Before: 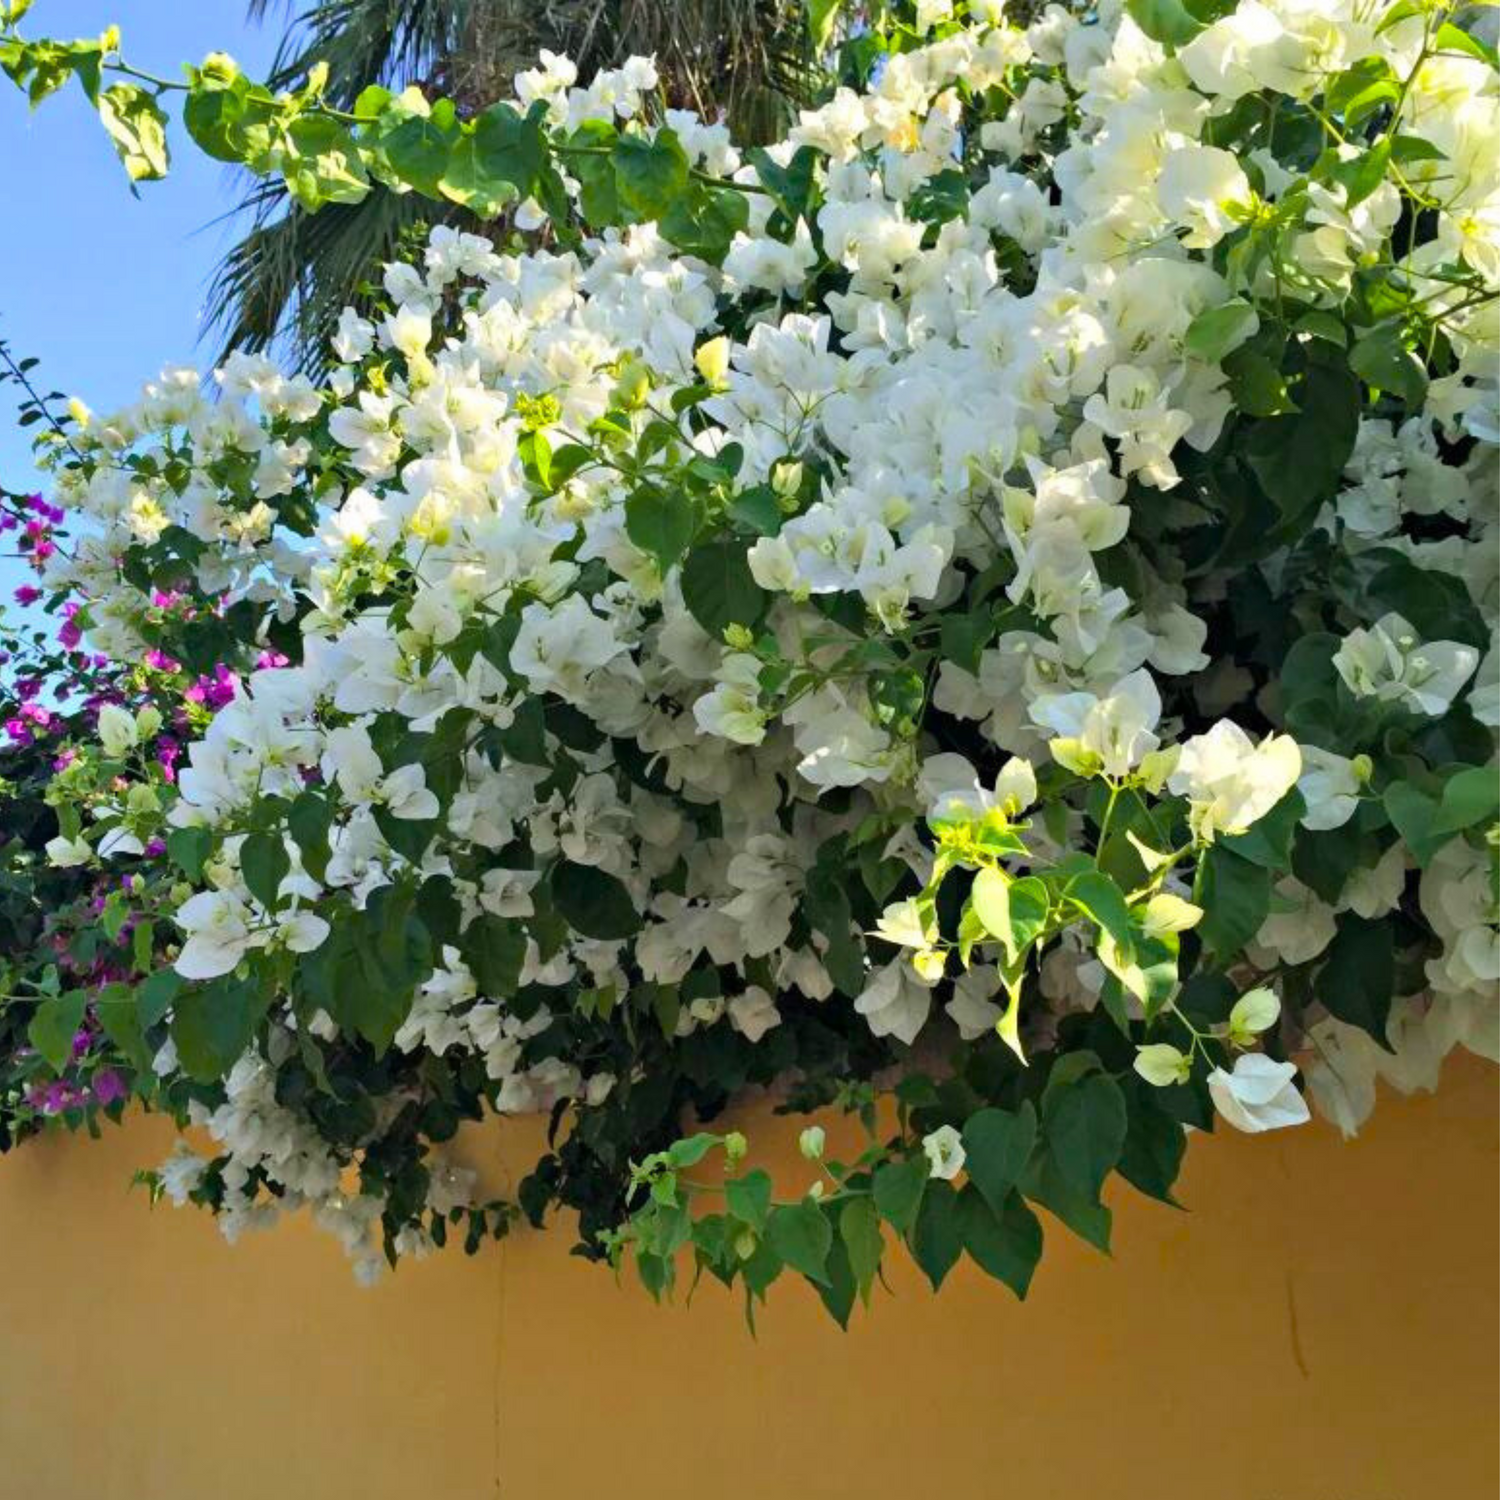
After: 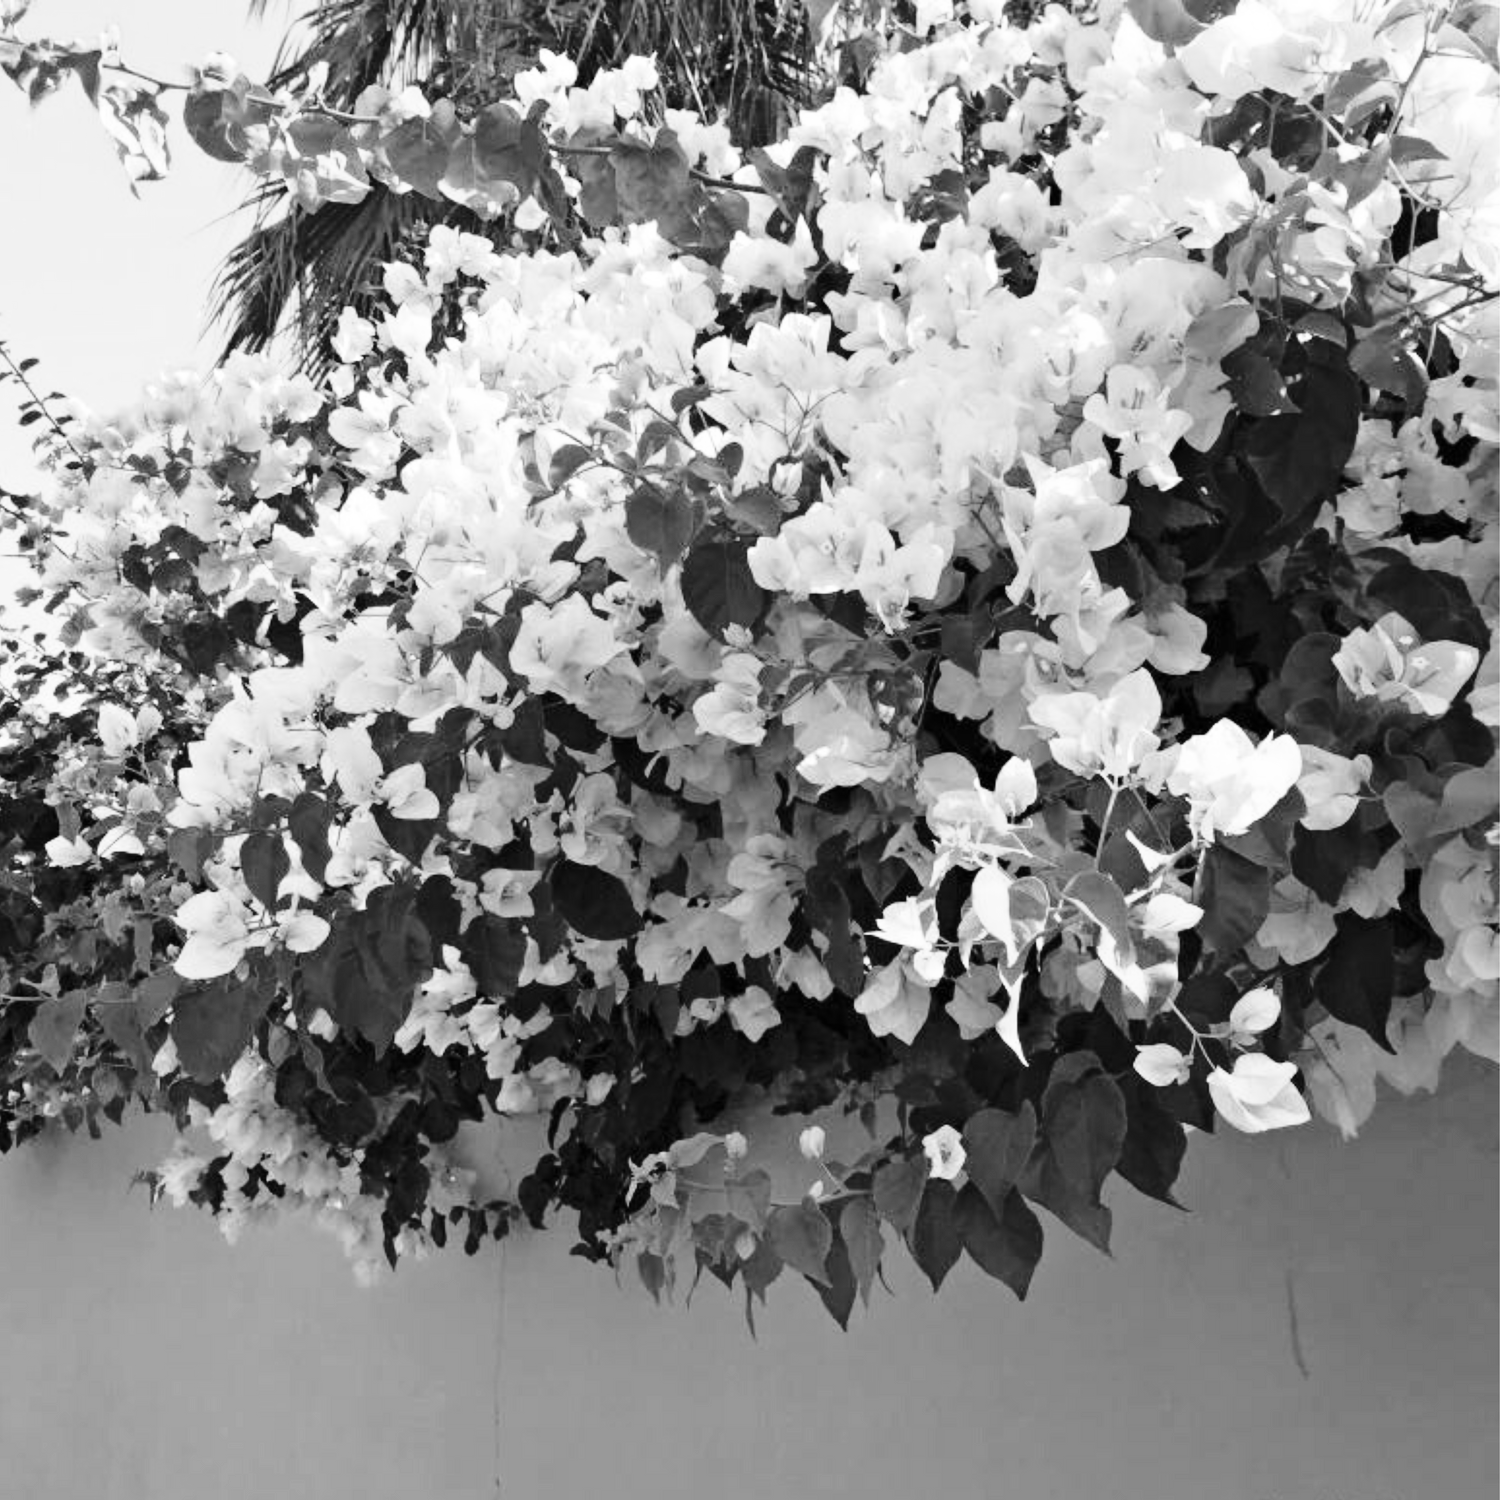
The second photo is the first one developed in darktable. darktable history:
base curve: curves: ch0 [(0, 0) (0.028, 0.03) (0.121, 0.232) (0.46, 0.748) (0.859, 0.968) (1, 1)], preserve colors none
color calibration: output gray [0.22, 0.42, 0.37, 0], illuminant same as pipeline (D50), adaptation none (bypass), x 0.332, y 0.335, temperature 5007.73 K, saturation algorithm version 1 (2020)
